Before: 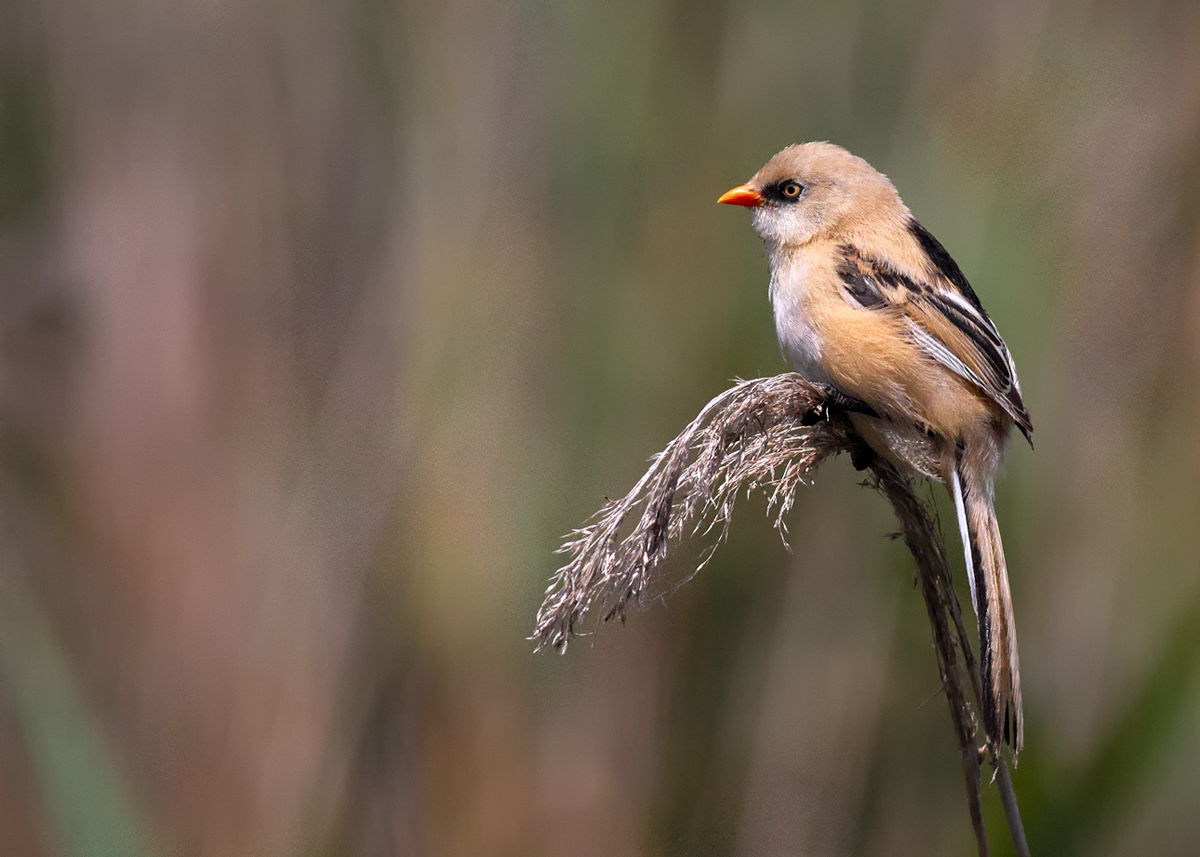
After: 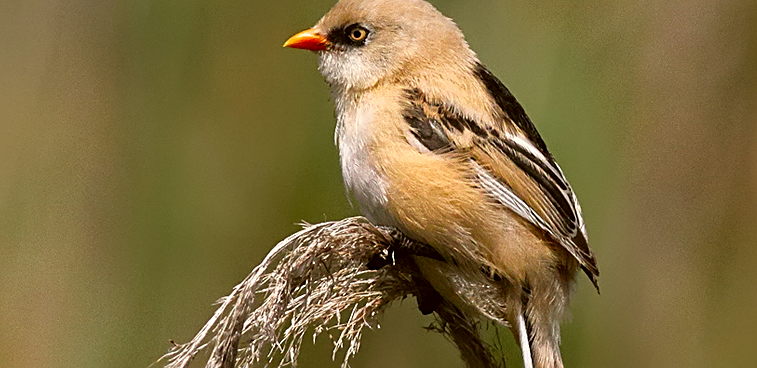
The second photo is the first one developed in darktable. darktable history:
crop: left 36.171%, top 18.297%, right 0.667%, bottom 38.76%
color correction: highlights a* -1.55, highlights b* 10.62, shadows a* 0.508, shadows b* 19.37
sharpen: on, module defaults
